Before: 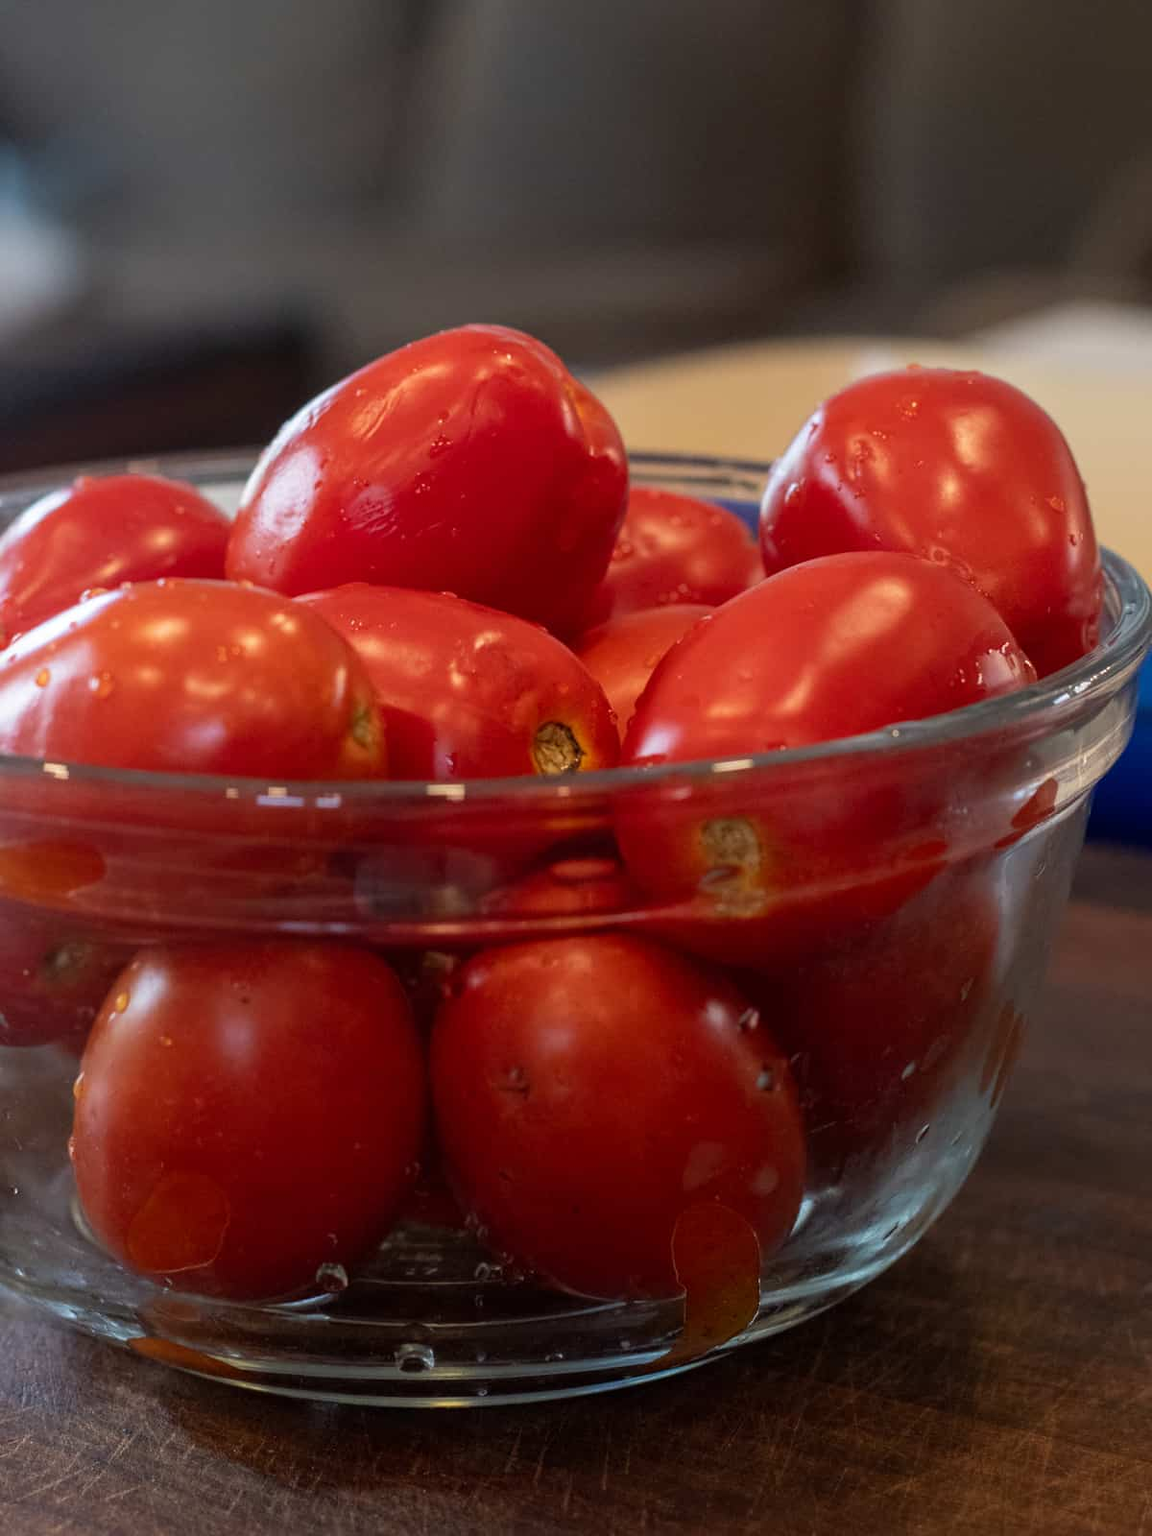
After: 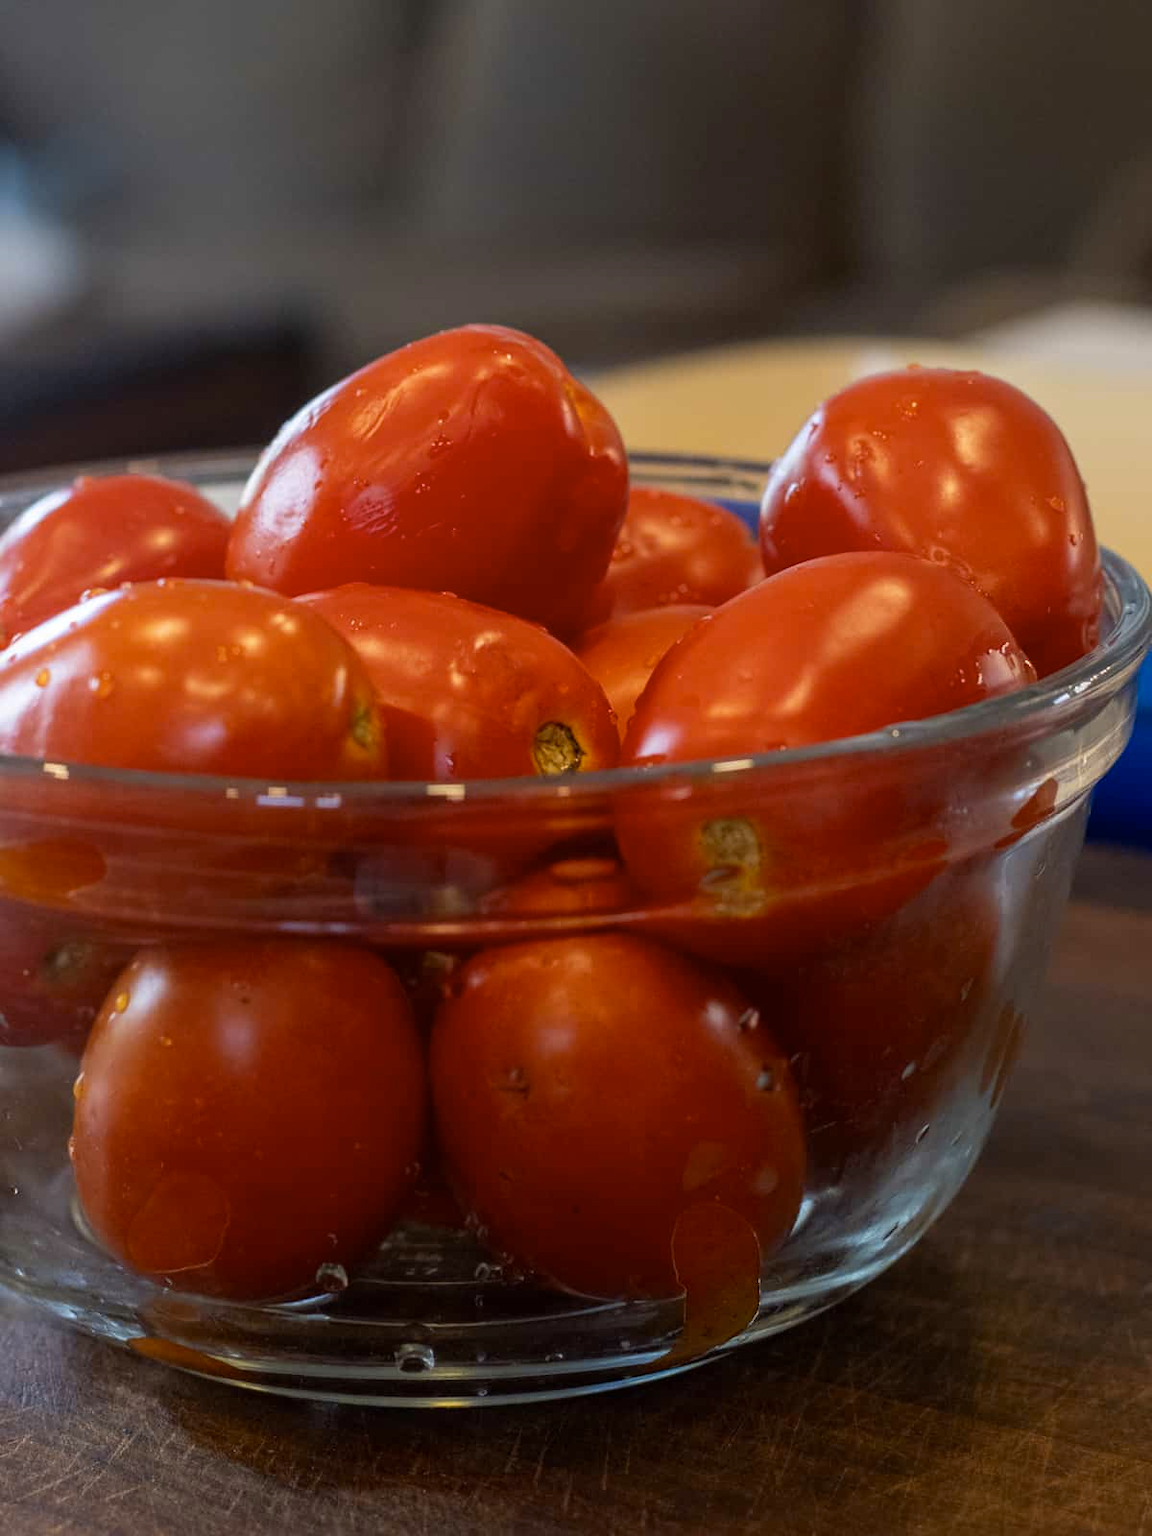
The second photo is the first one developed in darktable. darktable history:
color correction: saturation 1.1
color contrast: green-magenta contrast 0.8, blue-yellow contrast 1.1, unbound 0
